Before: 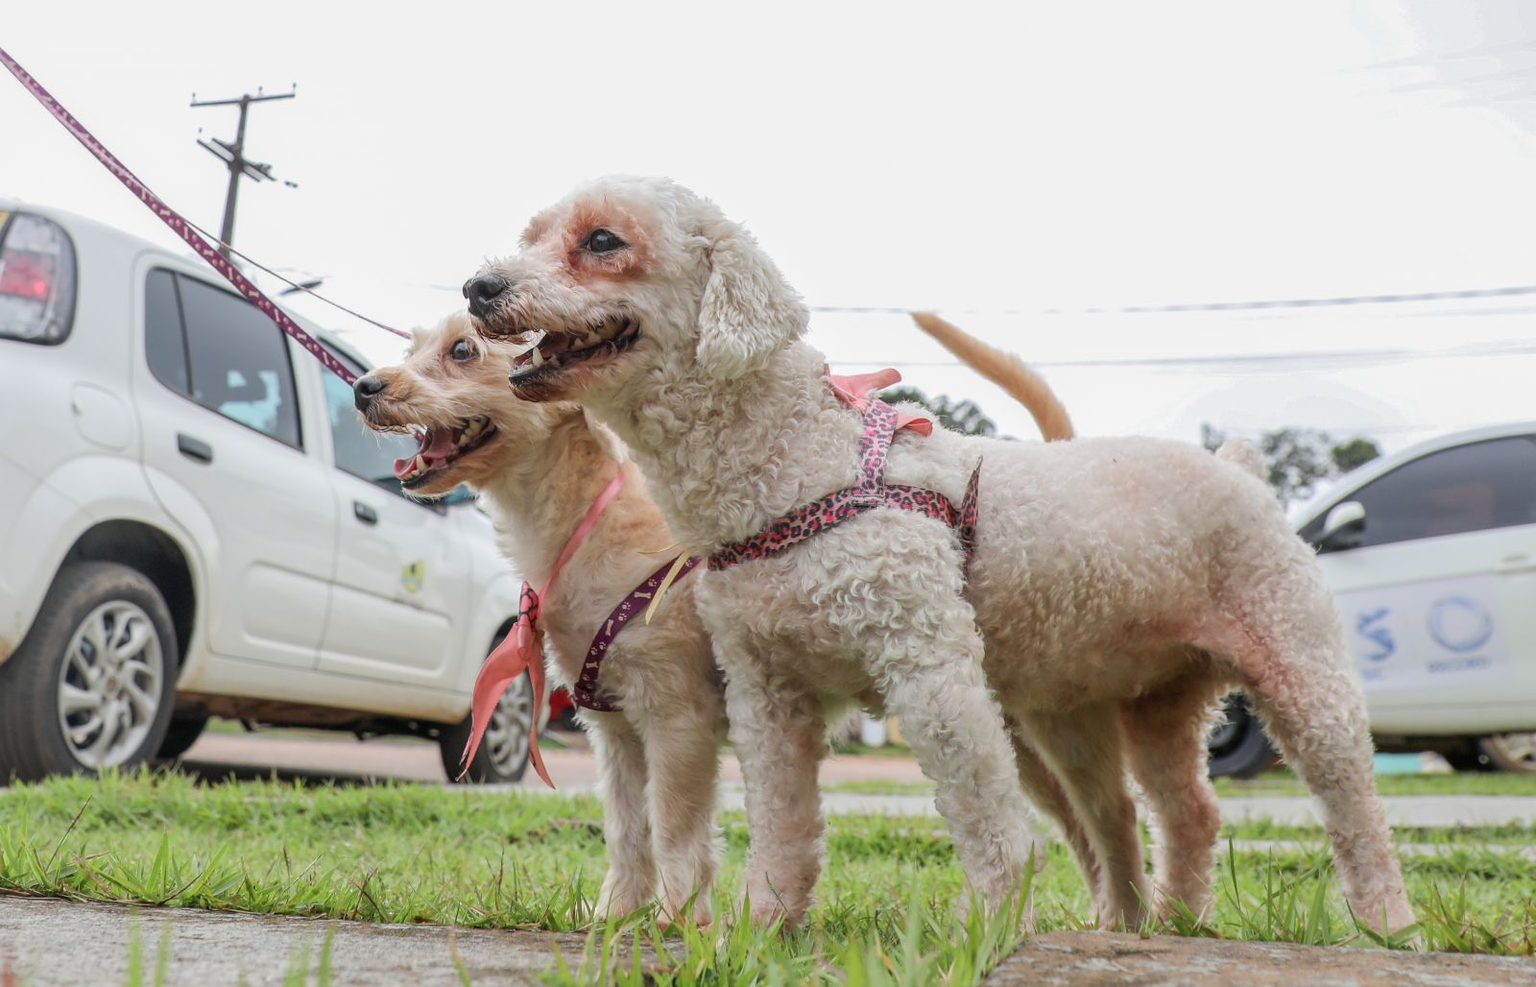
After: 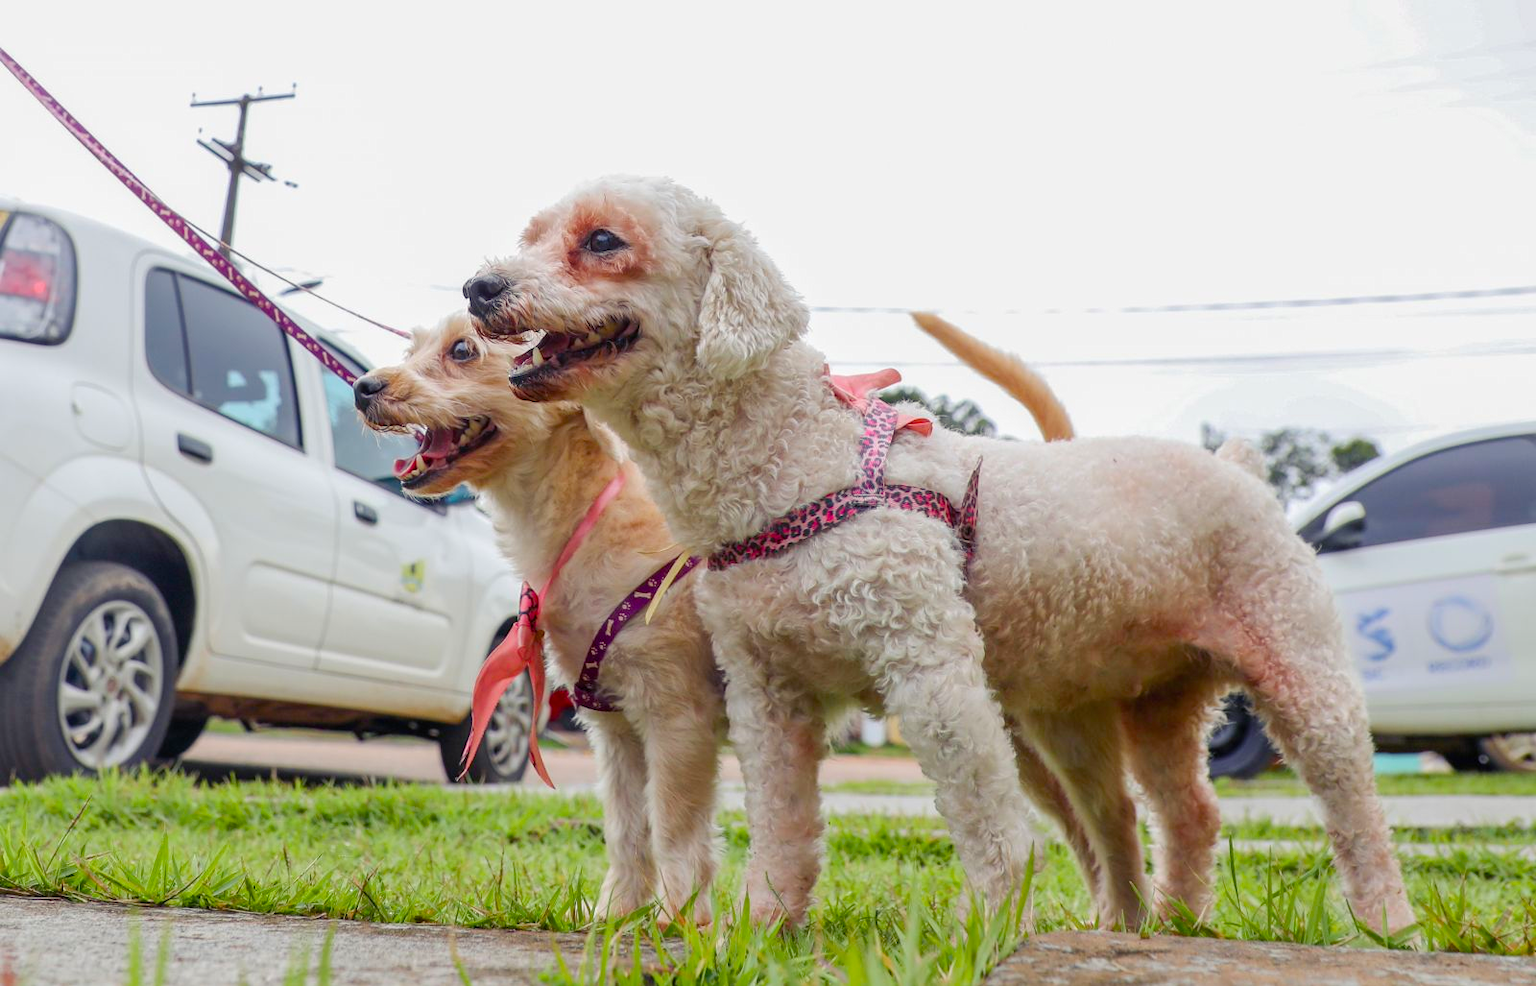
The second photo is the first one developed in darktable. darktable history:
color balance rgb: shadows lift › luminance -21.263%, shadows lift › chroma 6.609%, shadows lift › hue 272.38°, perceptual saturation grading › global saturation 34.999%, perceptual saturation grading › highlights -29.978%, perceptual saturation grading › shadows 34.898%, perceptual brilliance grading › global brilliance 2.762%, perceptual brilliance grading › highlights -2.733%, perceptual brilliance grading › shadows 2.534%, global vibrance 20%
